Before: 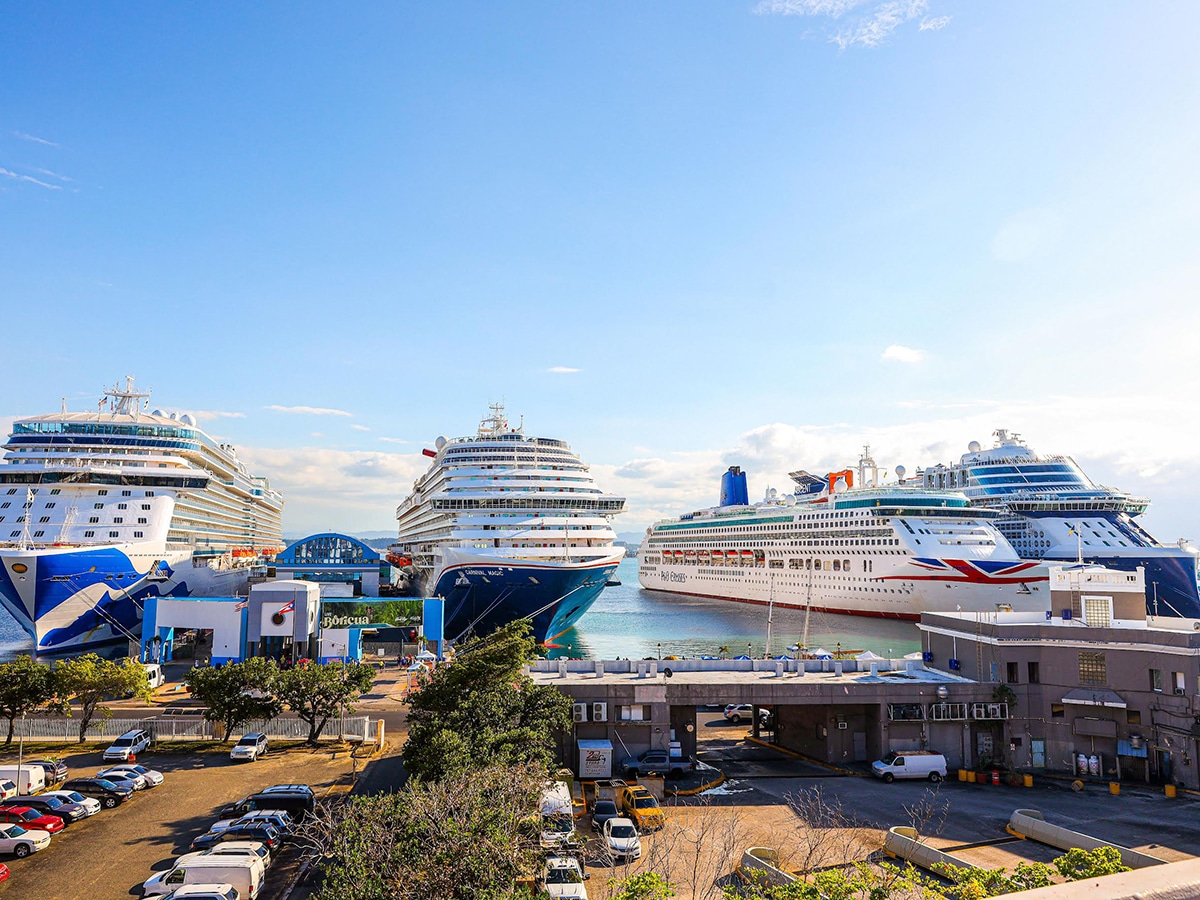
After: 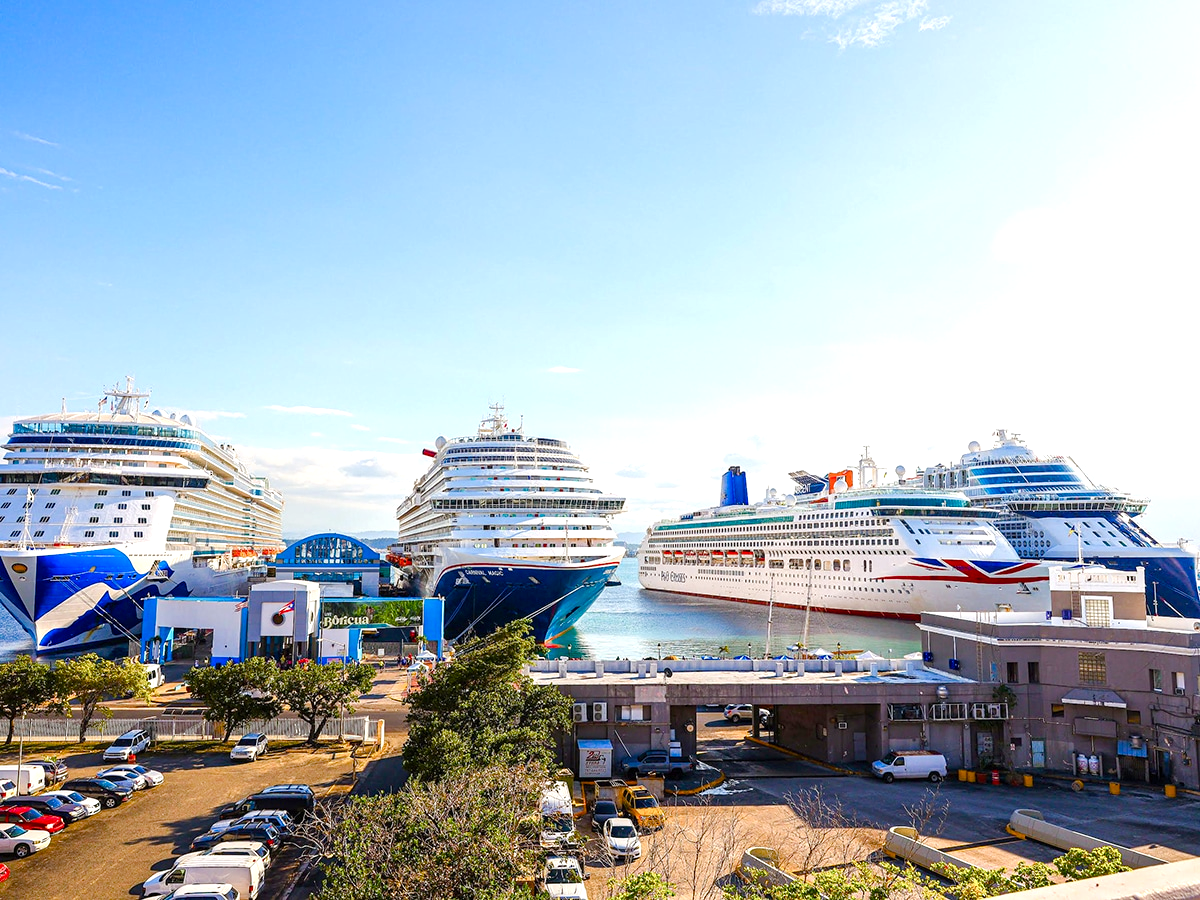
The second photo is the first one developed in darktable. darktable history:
exposure: compensate highlight preservation false
color balance rgb: perceptual saturation grading › global saturation 20%, perceptual saturation grading › highlights -50%, perceptual saturation grading › shadows 30%, perceptual brilliance grading › global brilliance 10%, perceptual brilliance grading › shadows 15%
